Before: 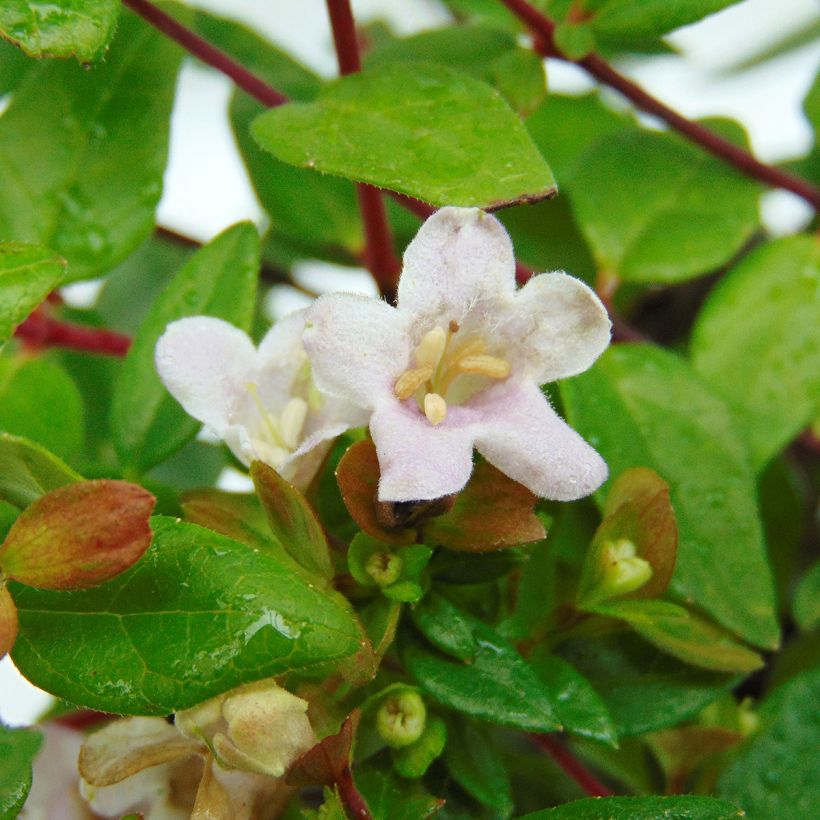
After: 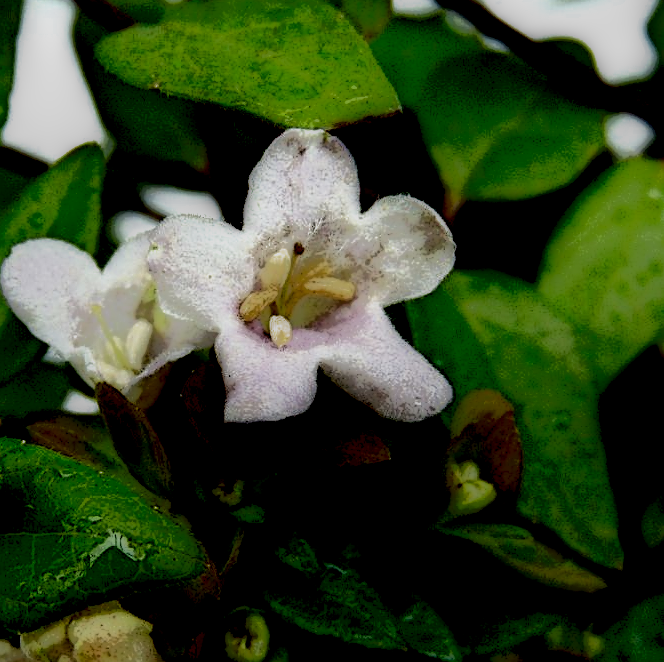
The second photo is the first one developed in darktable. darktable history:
filmic rgb: black relative exposure -3.44 EV, white relative exposure 2.28 EV, hardness 3.4, color science v6 (2022)
local contrast: highlights 1%, shadows 249%, detail 164%, midtone range 0.005
crop: left 18.966%, top 9.528%, right 0.001%, bottom 9.676%
sharpen: on, module defaults
